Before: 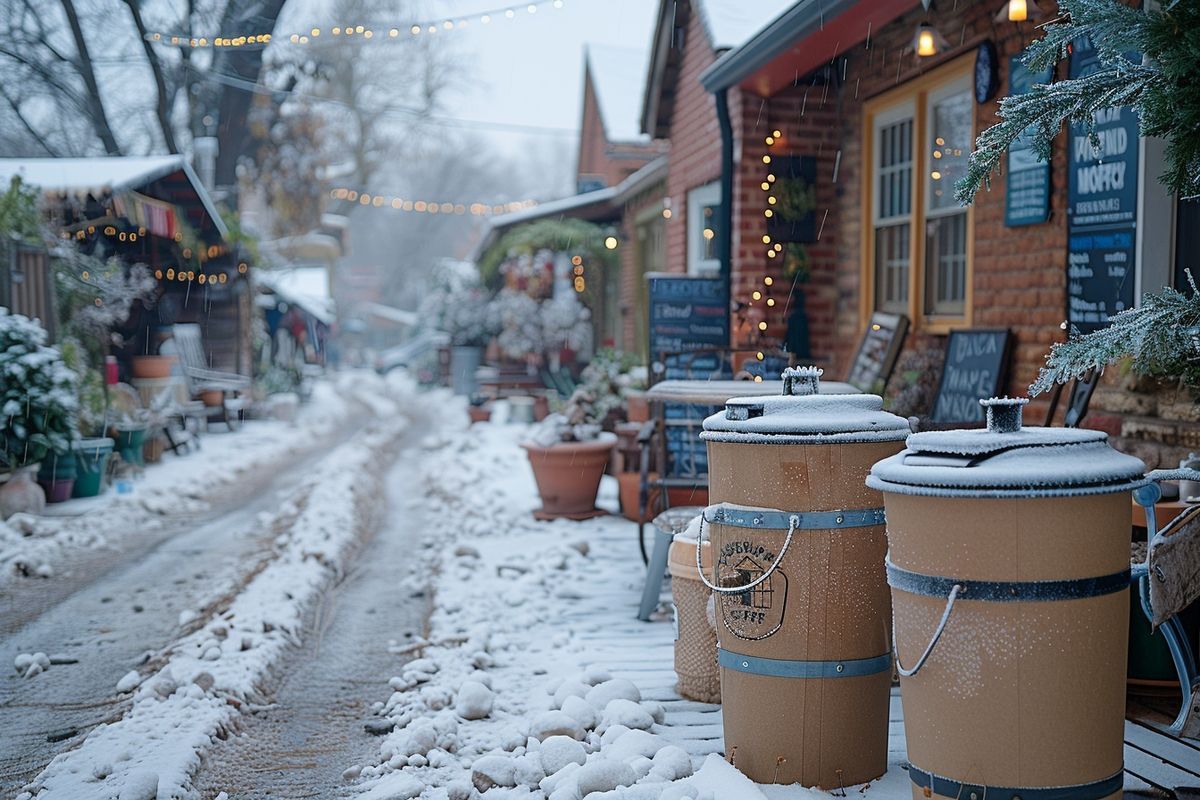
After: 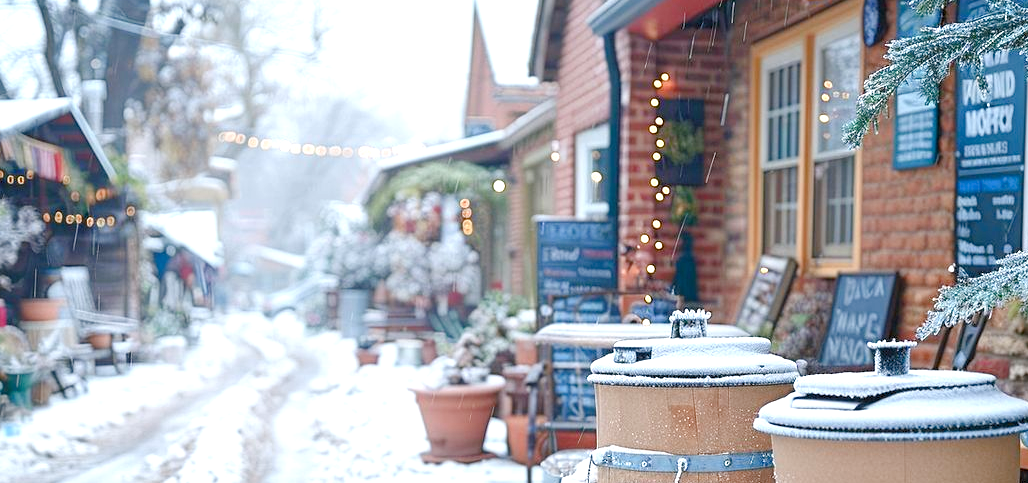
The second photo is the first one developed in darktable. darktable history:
white balance: emerald 1
exposure: black level correction 0, exposure 1.741 EV, compensate exposure bias true, compensate highlight preservation false
levels: mode automatic, black 0.023%, white 99.97%, levels [0.062, 0.494, 0.925]
color balance rgb: shadows lift › chroma 1%, shadows lift › hue 113°, highlights gain › chroma 0.2%, highlights gain › hue 333°, perceptual saturation grading › global saturation 20%, perceptual saturation grading › highlights -50%, perceptual saturation grading › shadows 25%, contrast -20%
crop and rotate: left 9.345%, top 7.22%, right 4.982%, bottom 32.331%
